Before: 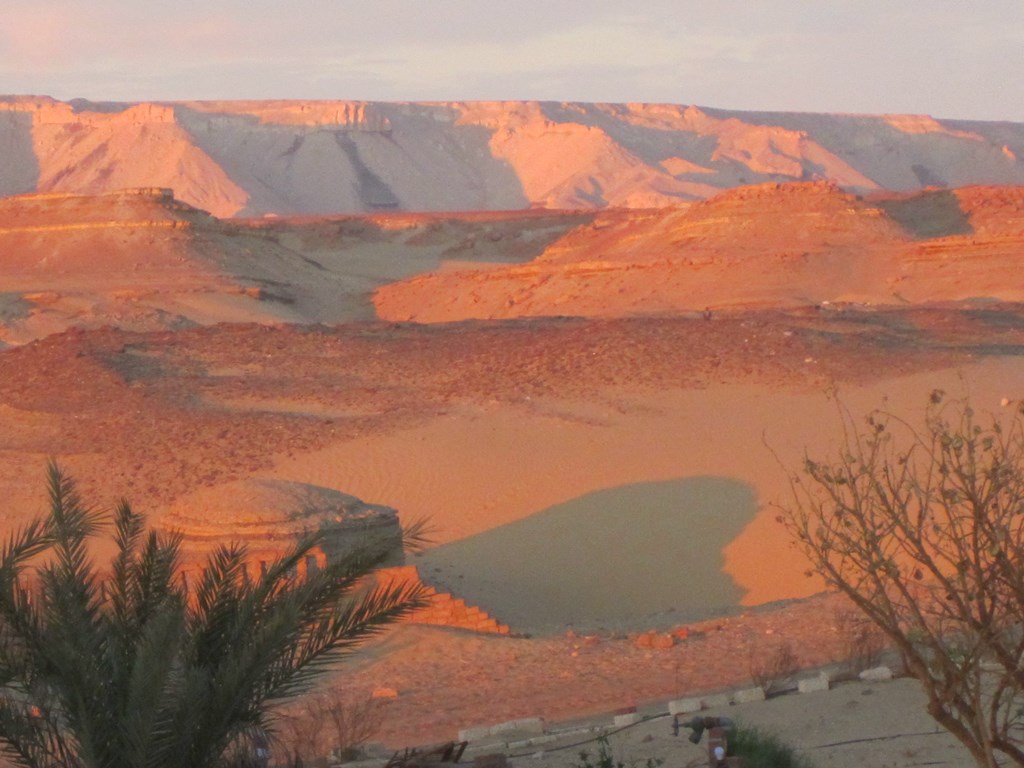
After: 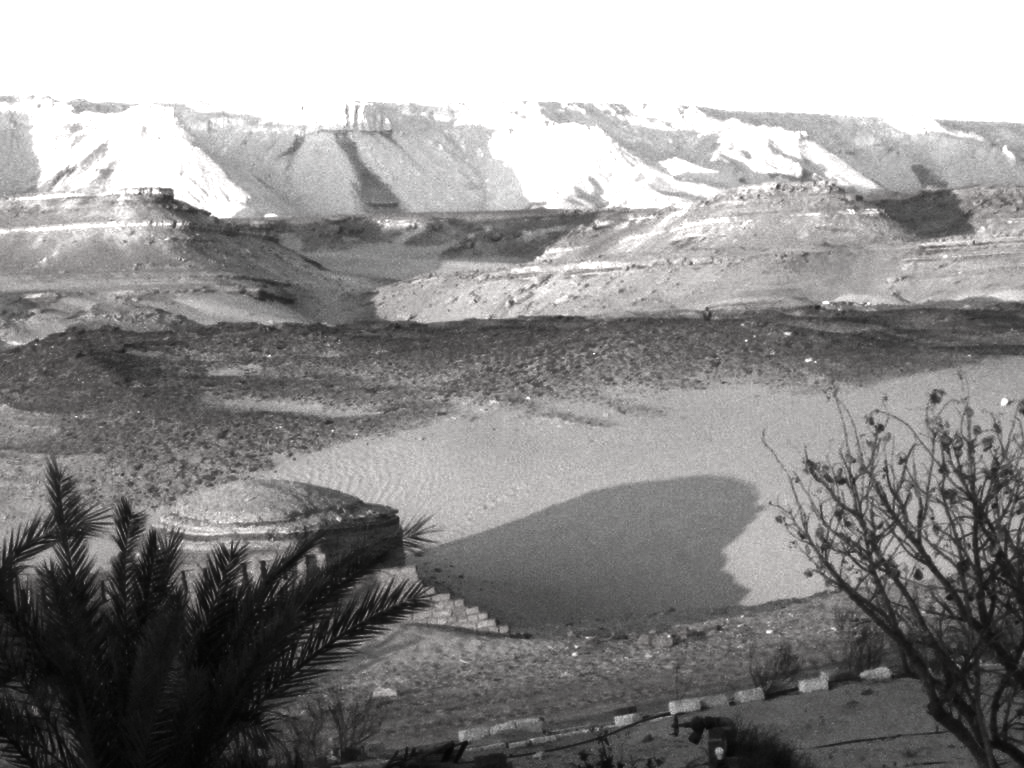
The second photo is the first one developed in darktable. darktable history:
contrast brightness saturation: contrast 0.023, brightness -0.984, saturation -0.98
exposure: black level correction 0, exposure 1.518 EV, compensate highlight preservation false
